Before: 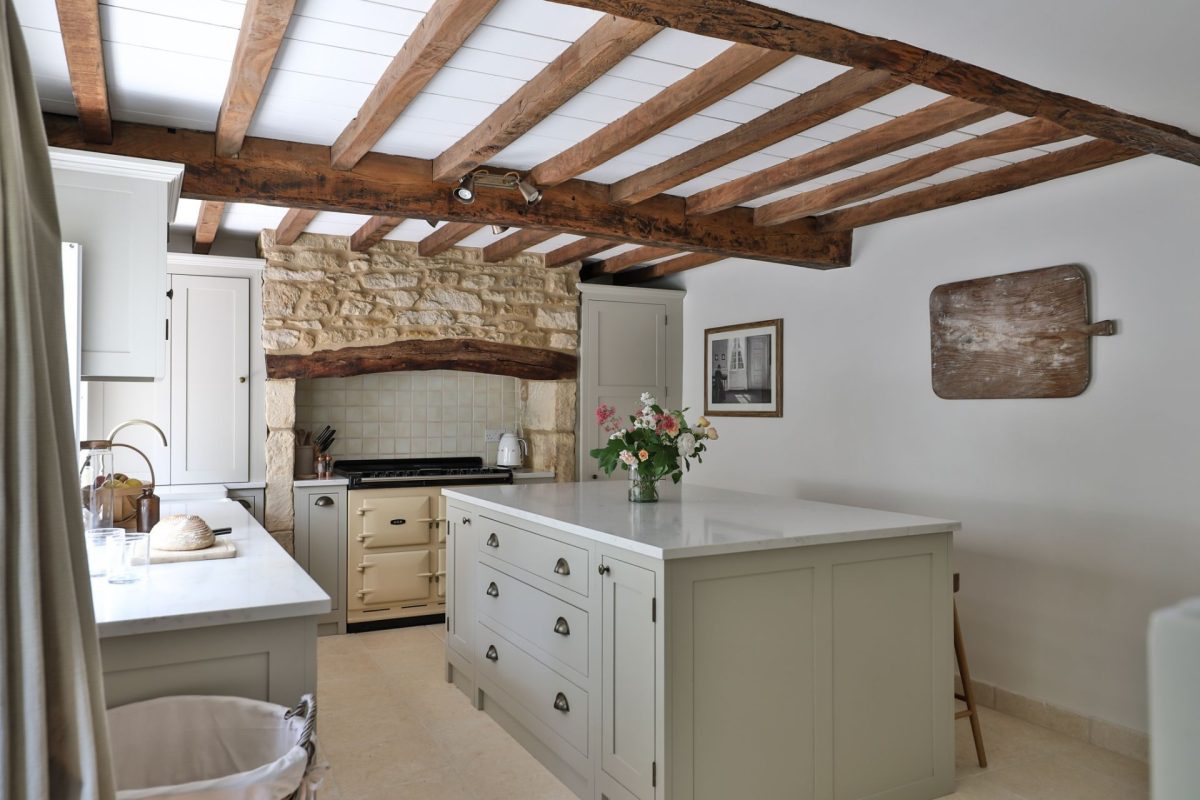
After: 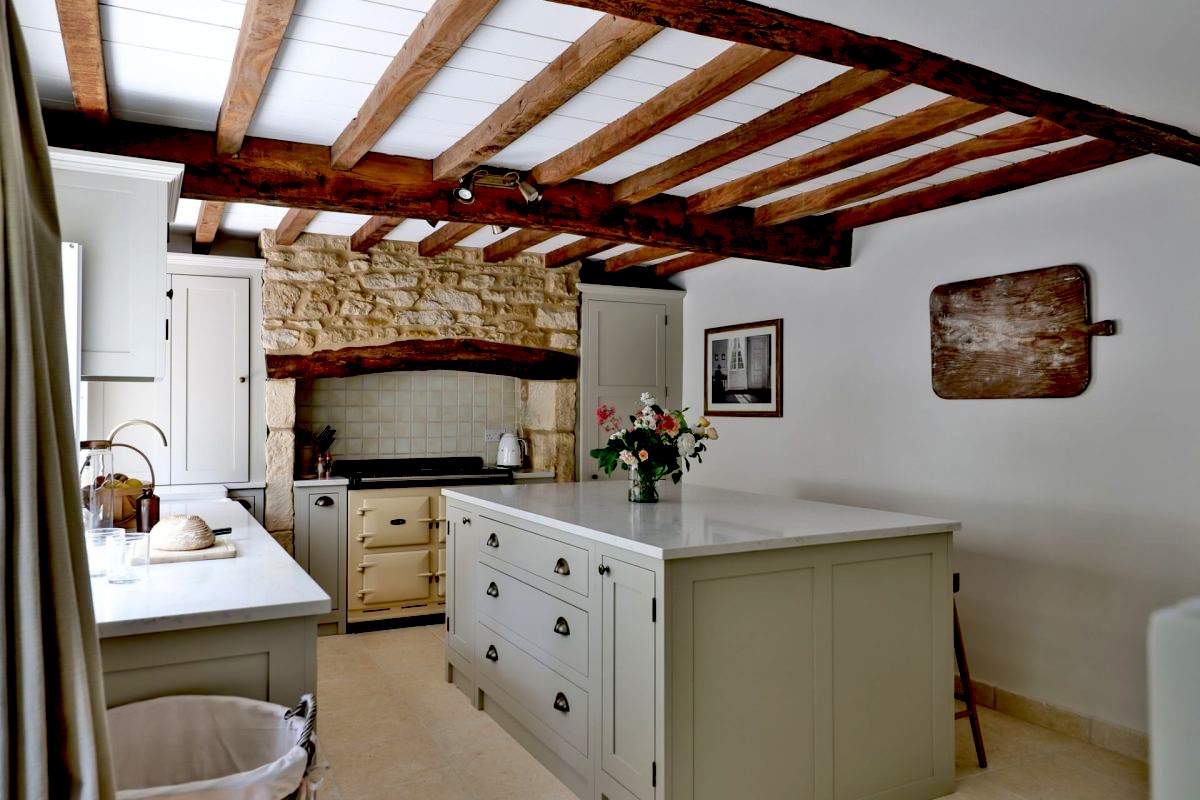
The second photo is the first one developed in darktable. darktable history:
vibrance: on, module defaults
exposure: black level correction 0.056, compensate highlight preservation false
